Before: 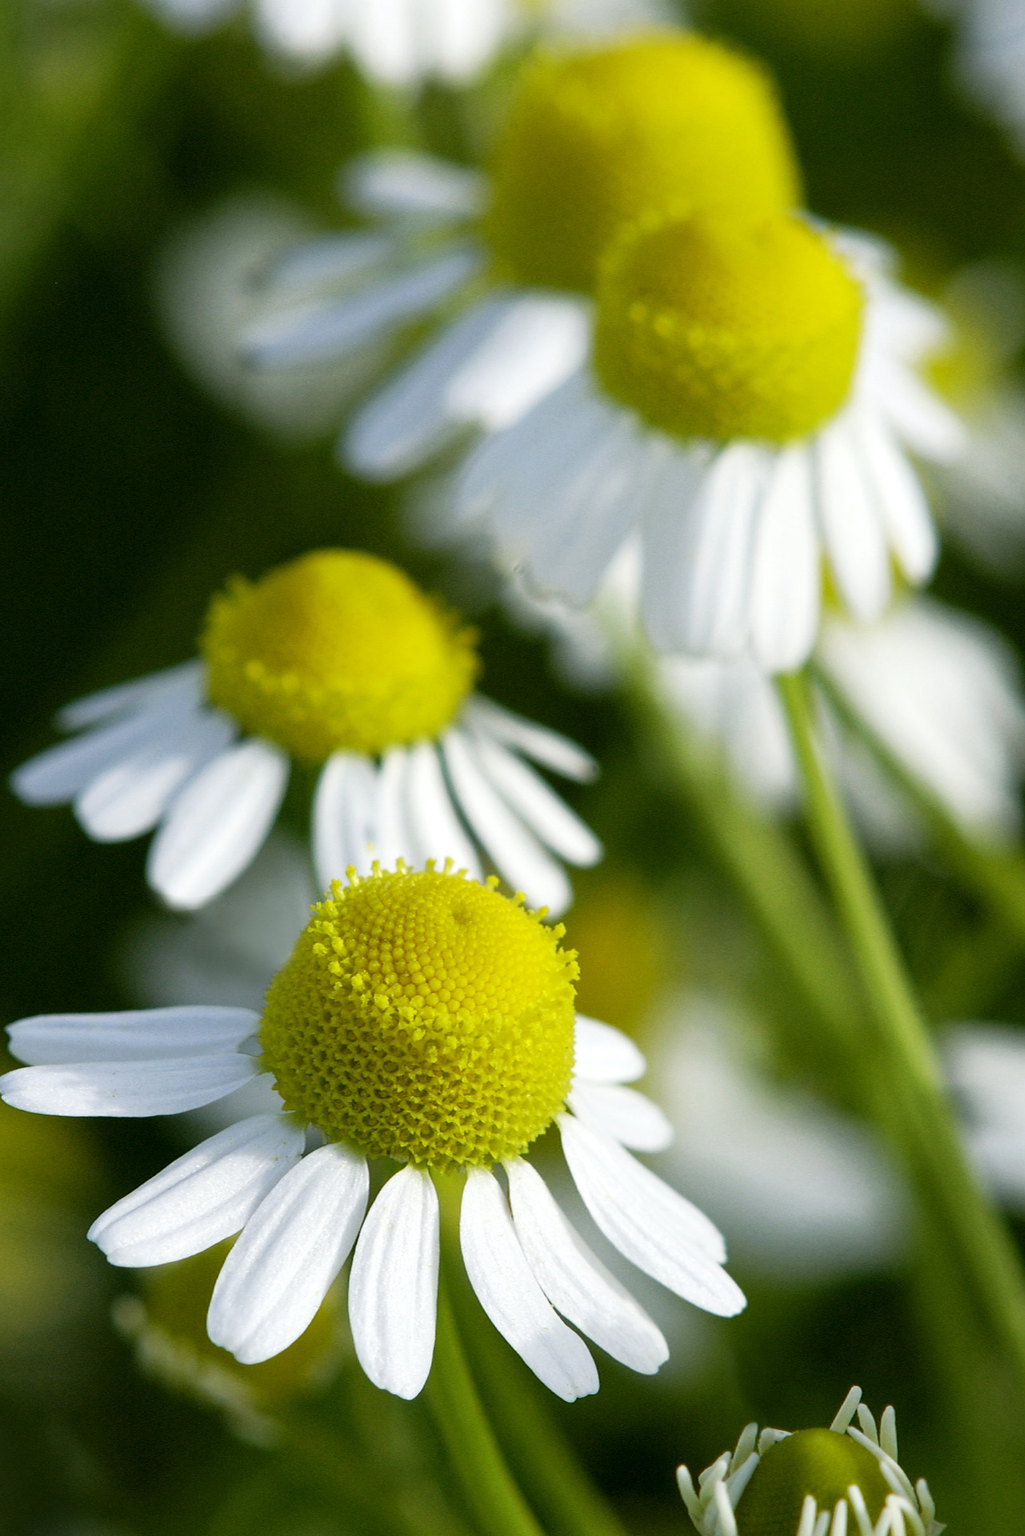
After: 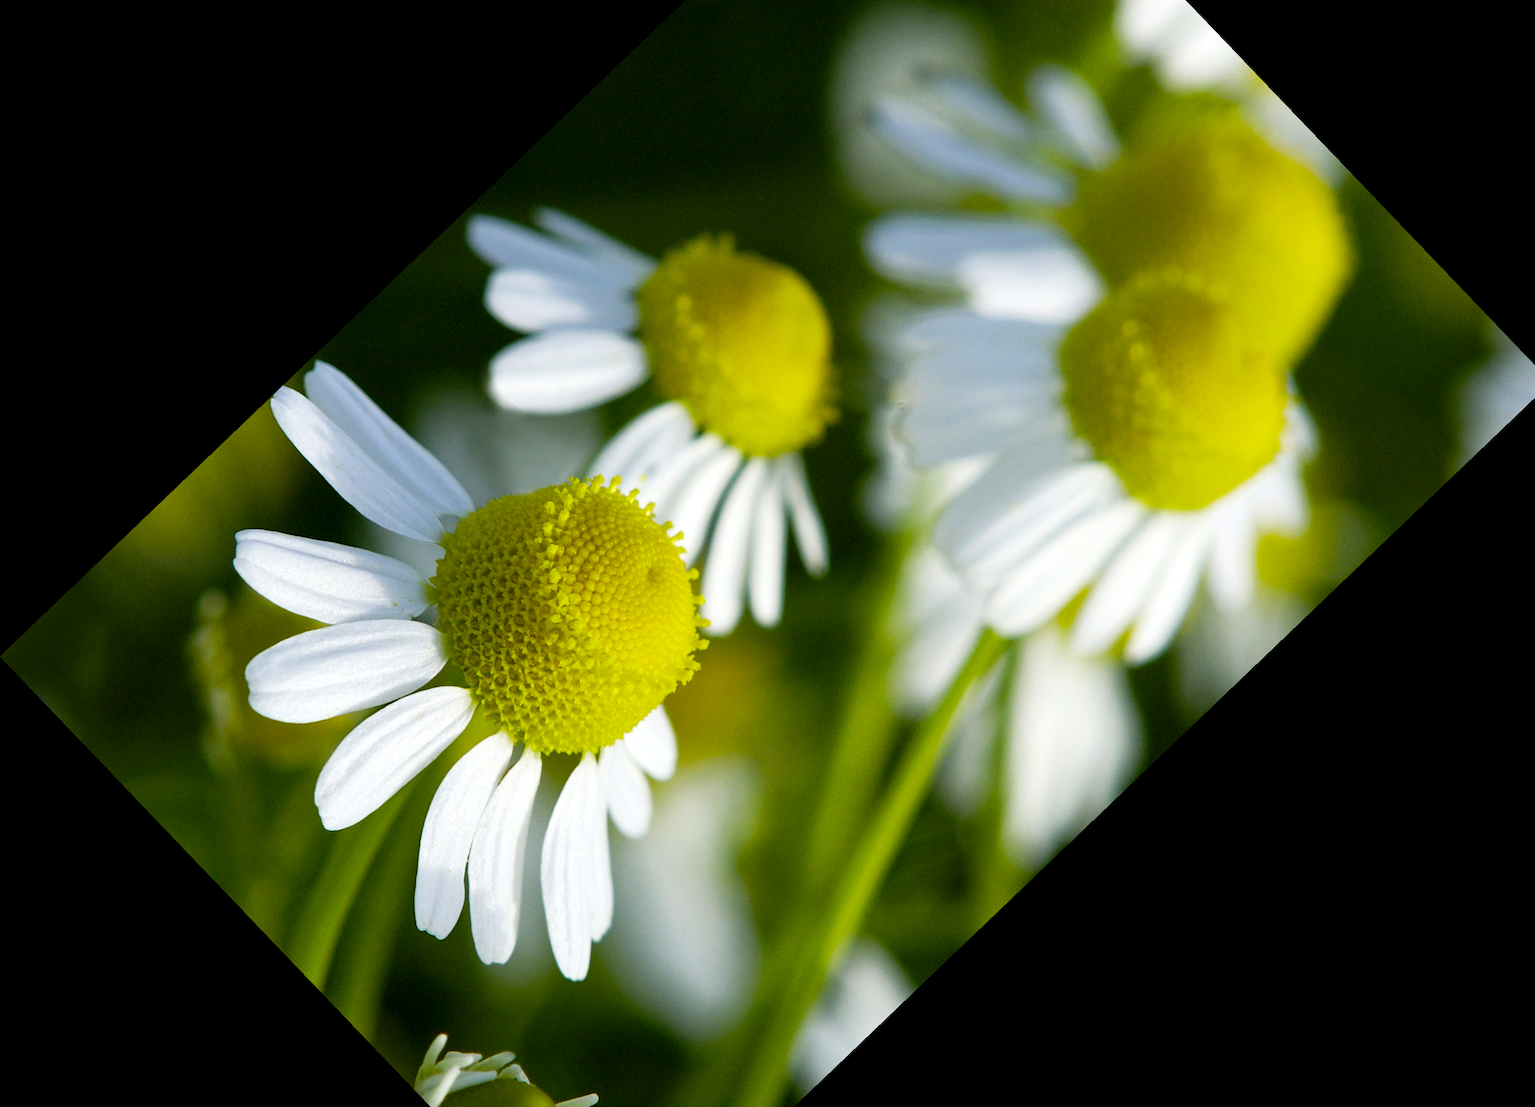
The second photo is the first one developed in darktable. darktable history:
crop and rotate: angle -46.26°, top 16.234%, right 0.912%, bottom 11.704%
color balance rgb: perceptual saturation grading › global saturation 25%, global vibrance 20%
